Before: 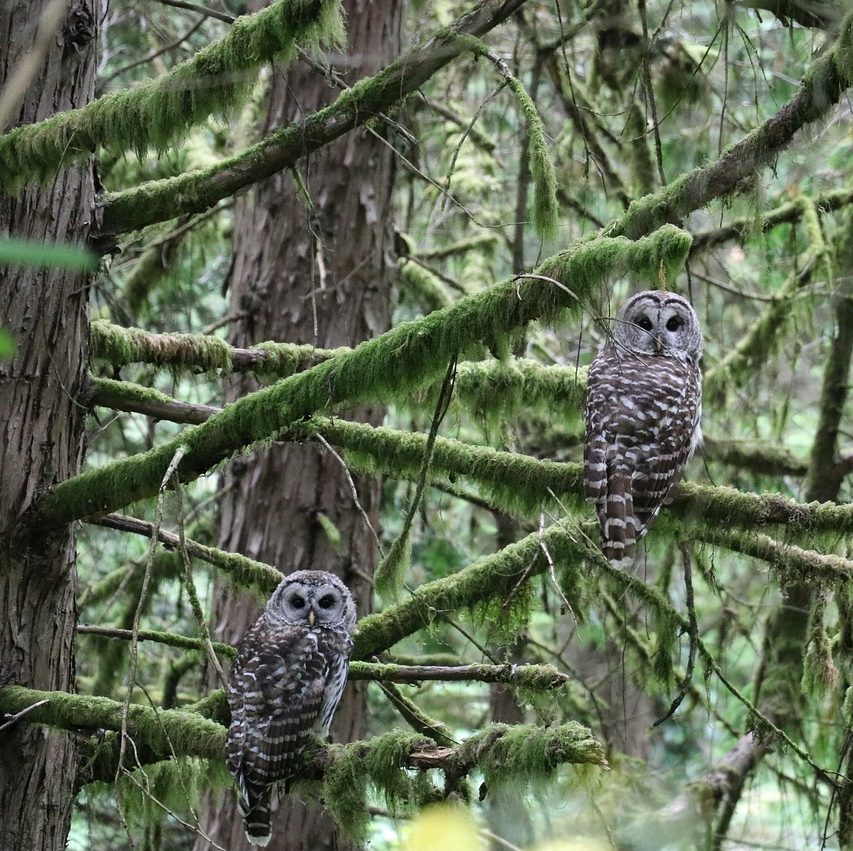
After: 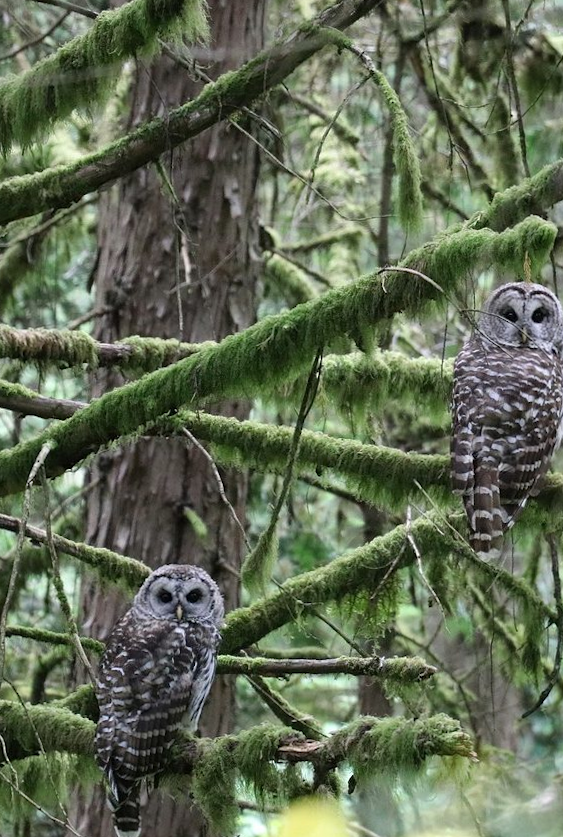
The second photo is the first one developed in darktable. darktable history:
crop: left 15.419%, right 17.914%
rotate and perspective: rotation -0.45°, automatic cropping original format, crop left 0.008, crop right 0.992, crop top 0.012, crop bottom 0.988
